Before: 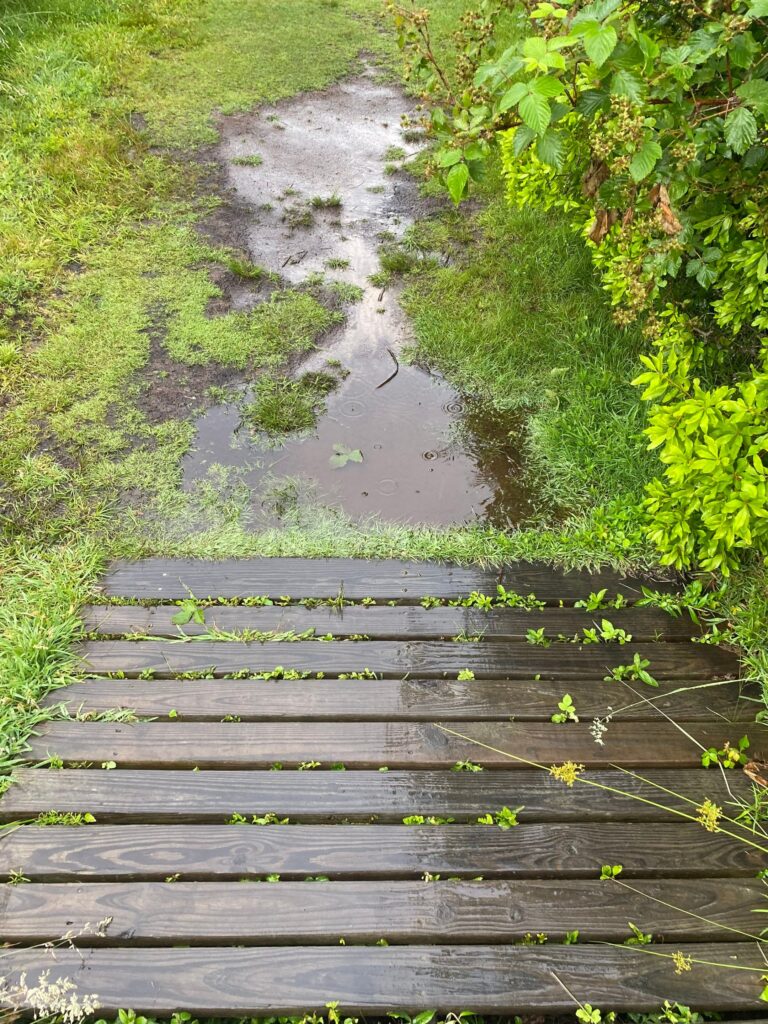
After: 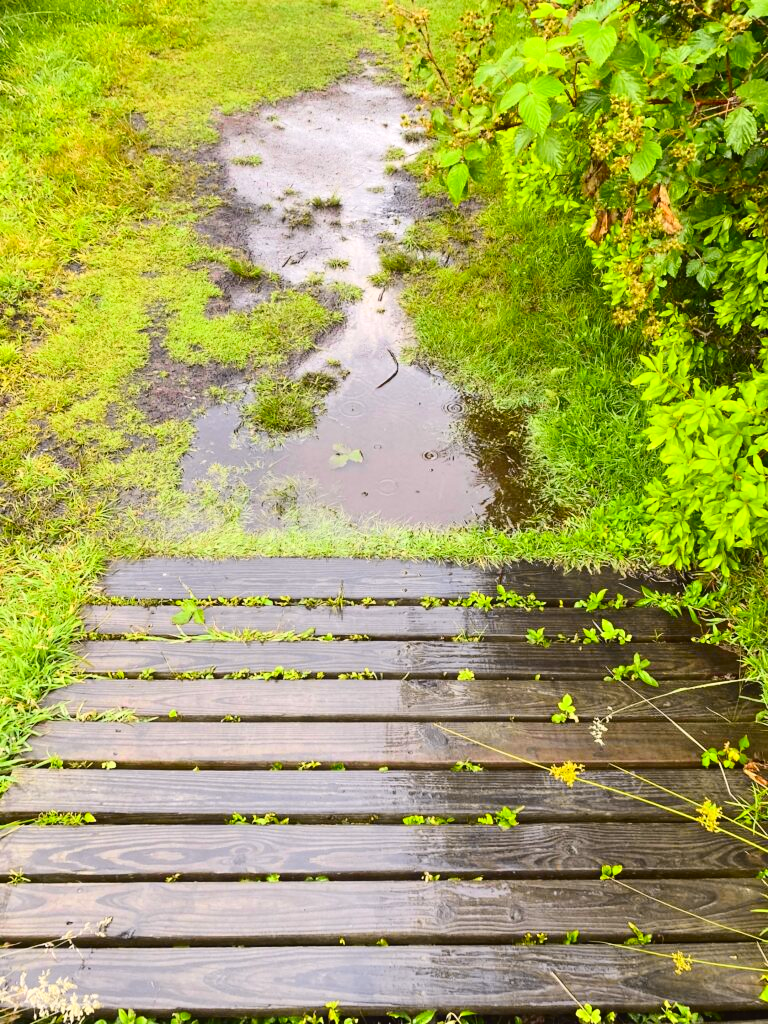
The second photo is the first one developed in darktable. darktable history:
tone curve: curves: ch0 [(0, 0.023) (0.103, 0.087) (0.295, 0.297) (0.445, 0.531) (0.553, 0.665) (0.735, 0.843) (0.994, 1)]; ch1 [(0, 0) (0.414, 0.395) (0.447, 0.447) (0.485, 0.5) (0.512, 0.524) (0.542, 0.581) (0.581, 0.632) (0.646, 0.715) (1, 1)]; ch2 [(0, 0) (0.369, 0.388) (0.449, 0.431) (0.478, 0.471) (0.516, 0.517) (0.579, 0.624) (0.674, 0.775) (1, 1)], color space Lab, independent channels, preserve colors none
